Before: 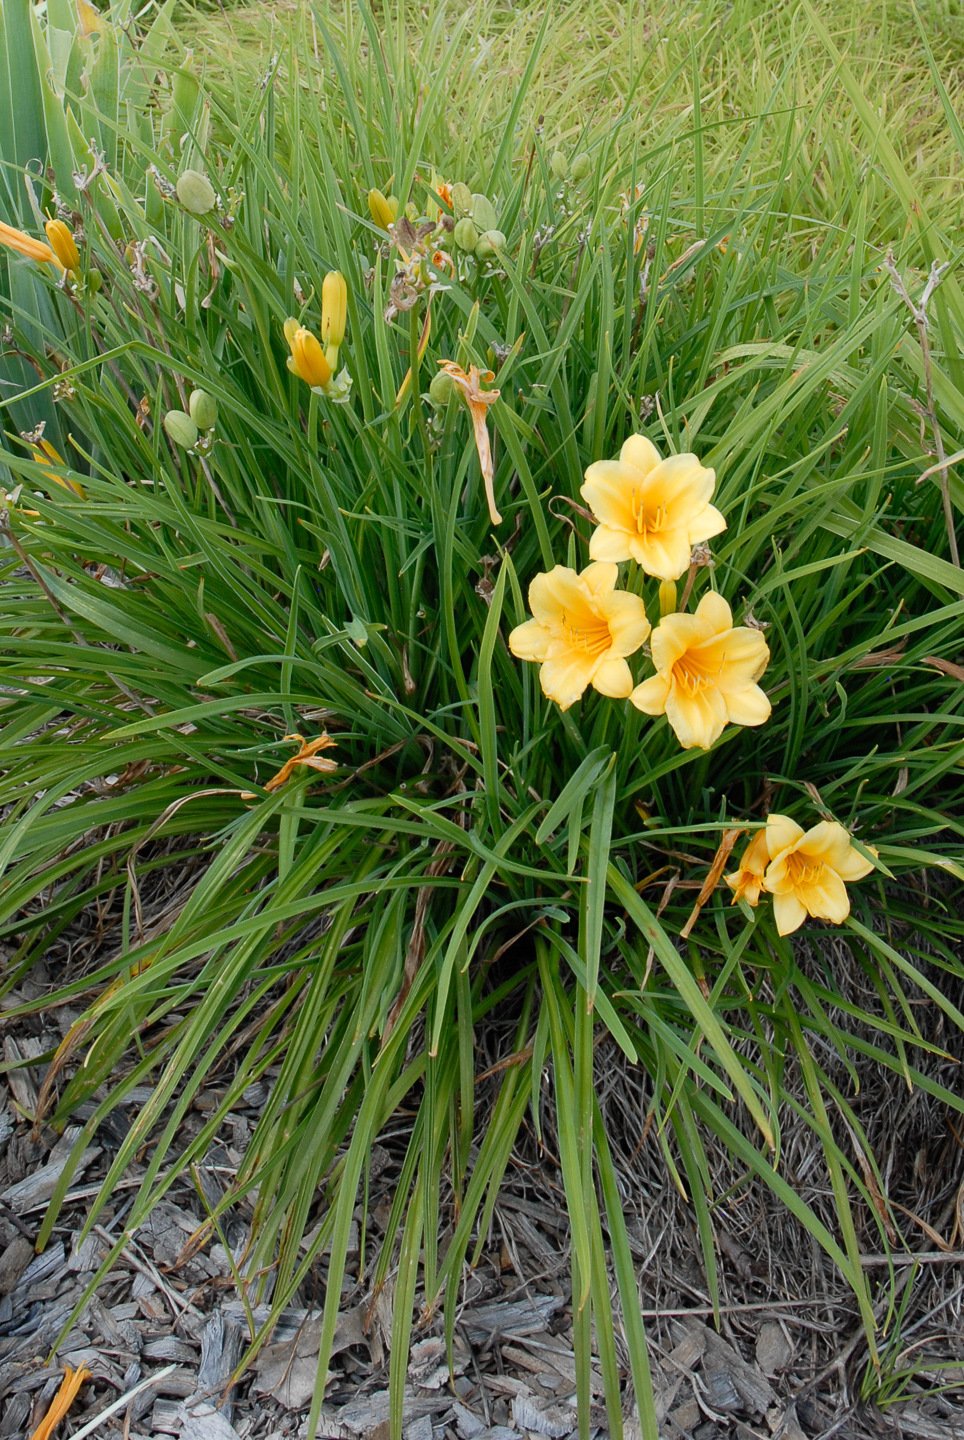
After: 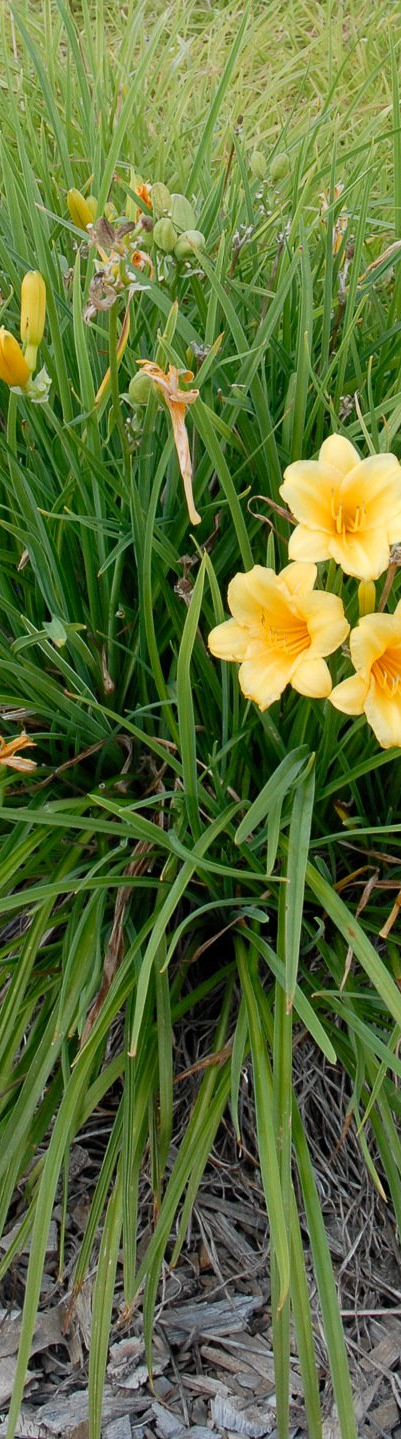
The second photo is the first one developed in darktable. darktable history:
crop: left 31.229%, right 27.105%
exposure: black level correction 0.001, compensate highlight preservation false
